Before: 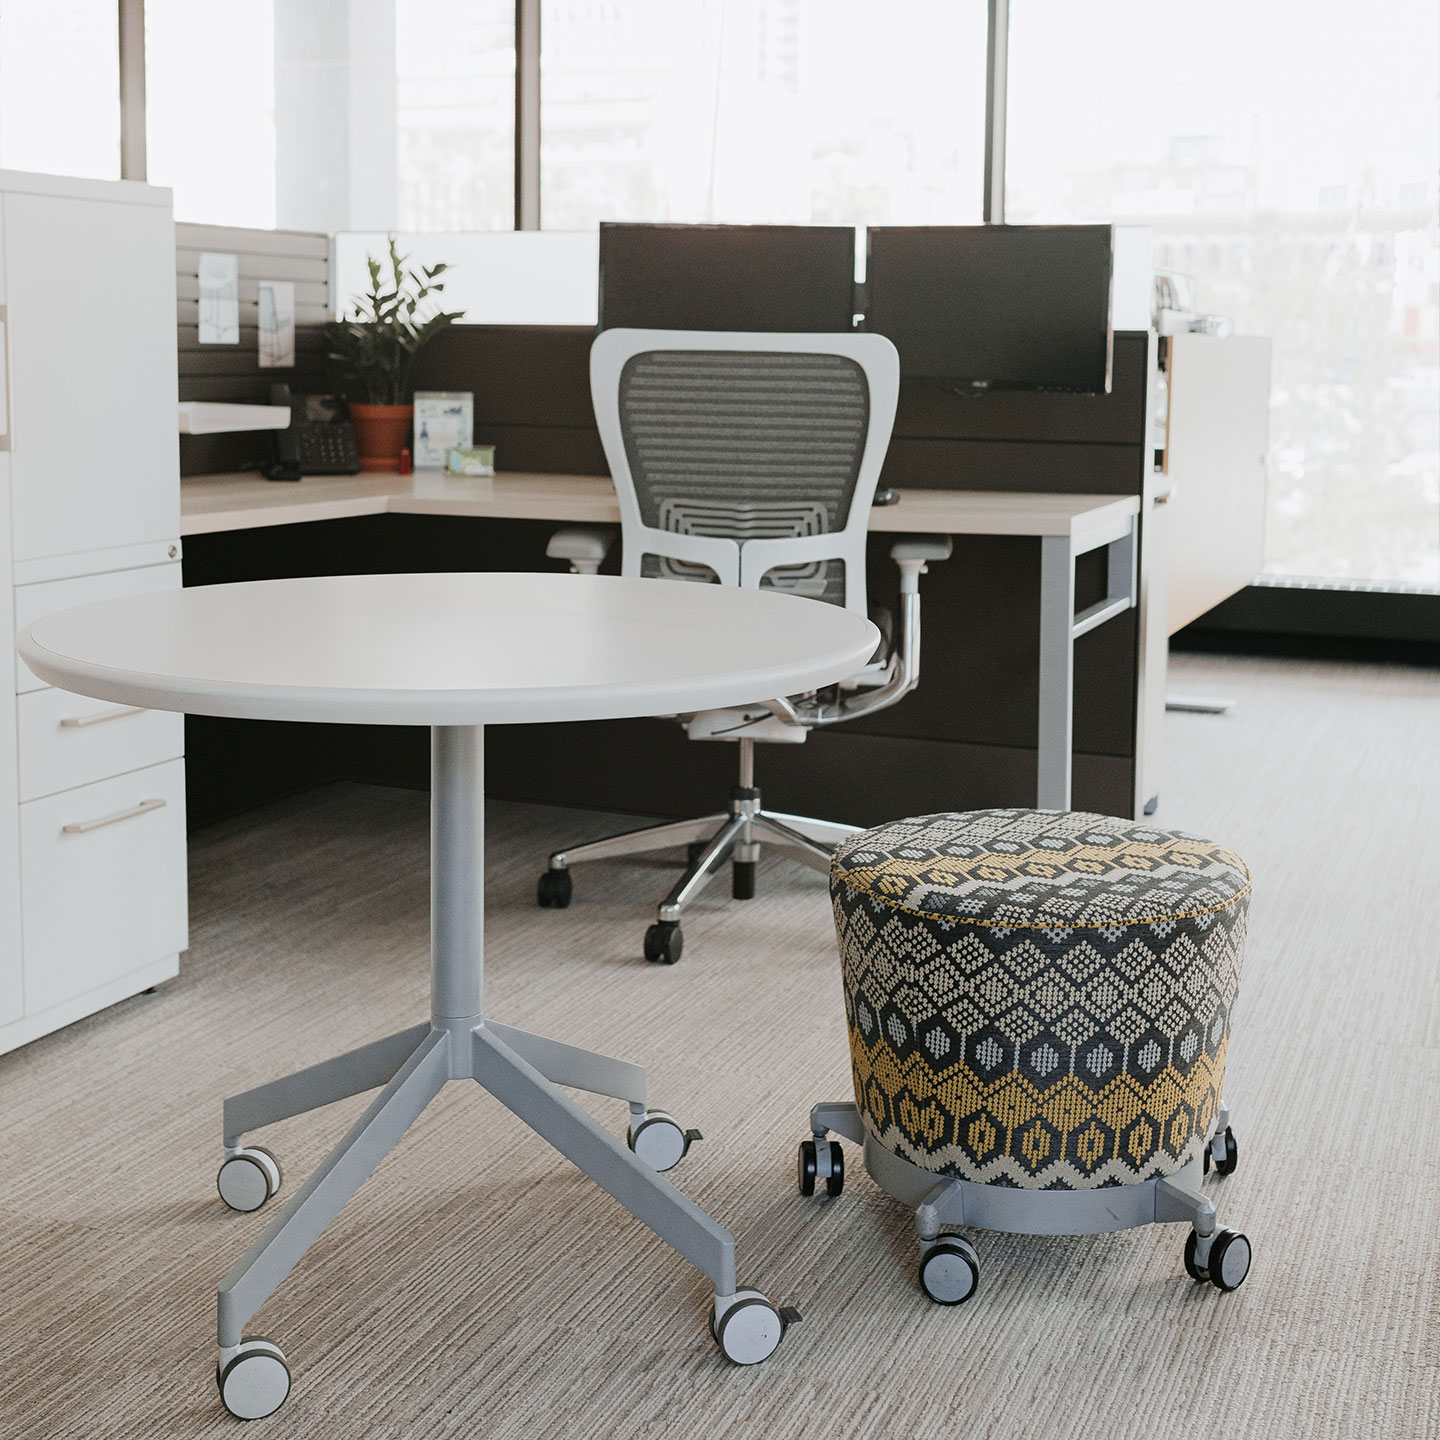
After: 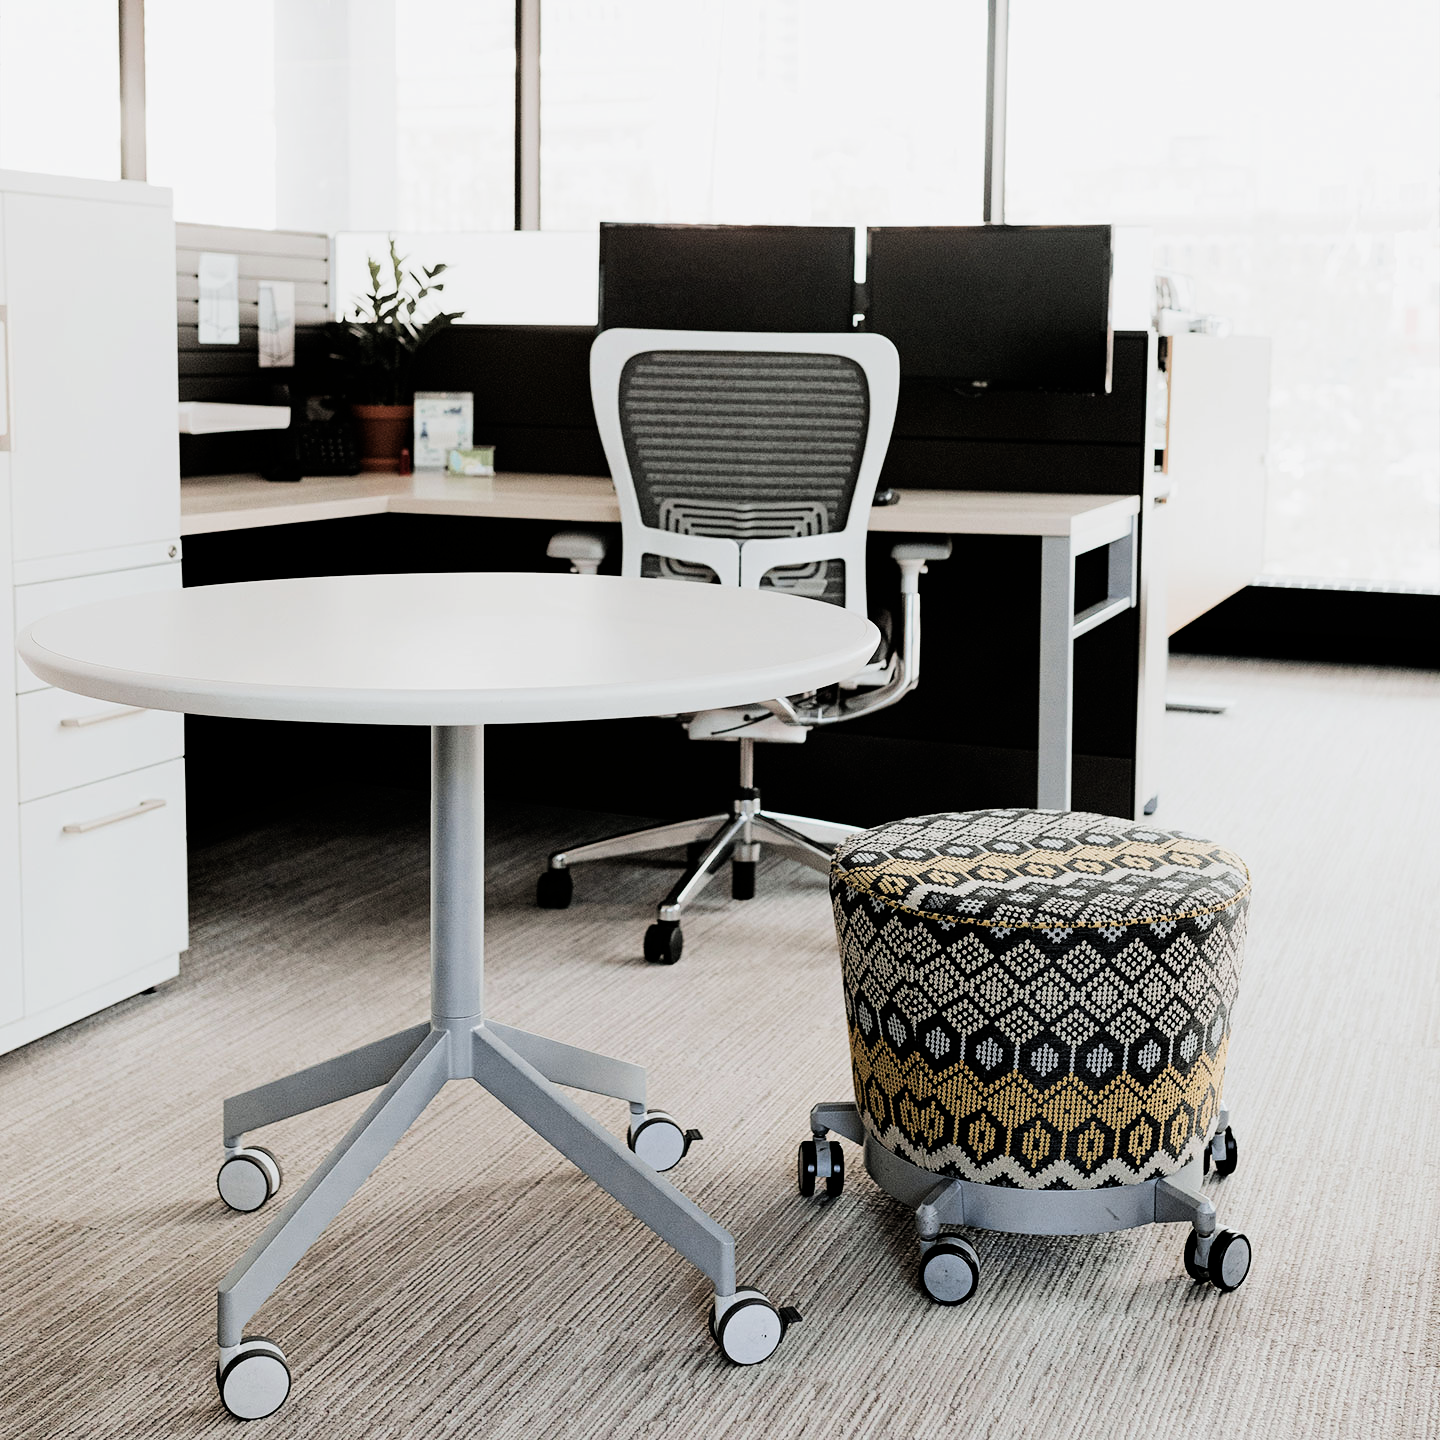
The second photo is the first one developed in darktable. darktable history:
filmic rgb: black relative exposure -5 EV, white relative exposure 3.5 EV, hardness 3.19, contrast 1.4, highlights saturation mix -50%
tone equalizer: -8 EV -0.417 EV, -7 EV -0.389 EV, -6 EV -0.333 EV, -5 EV -0.222 EV, -3 EV 0.222 EV, -2 EV 0.333 EV, -1 EV 0.389 EV, +0 EV 0.417 EV, edges refinement/feathering 500, mask exposure compensation -1.57 EV, preserve details no
